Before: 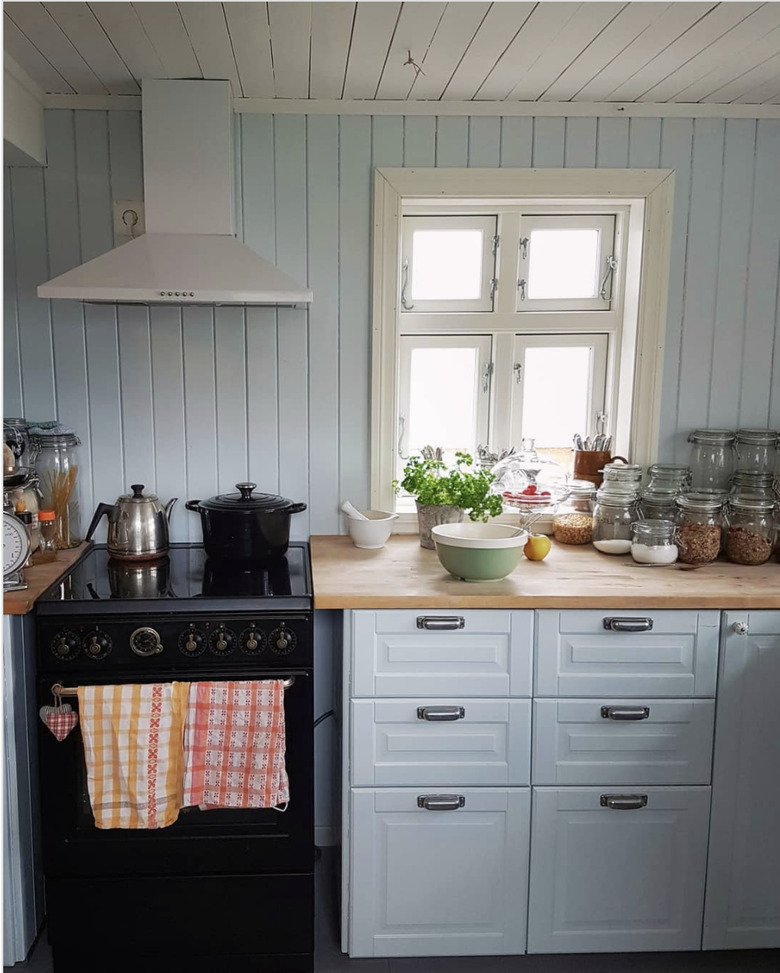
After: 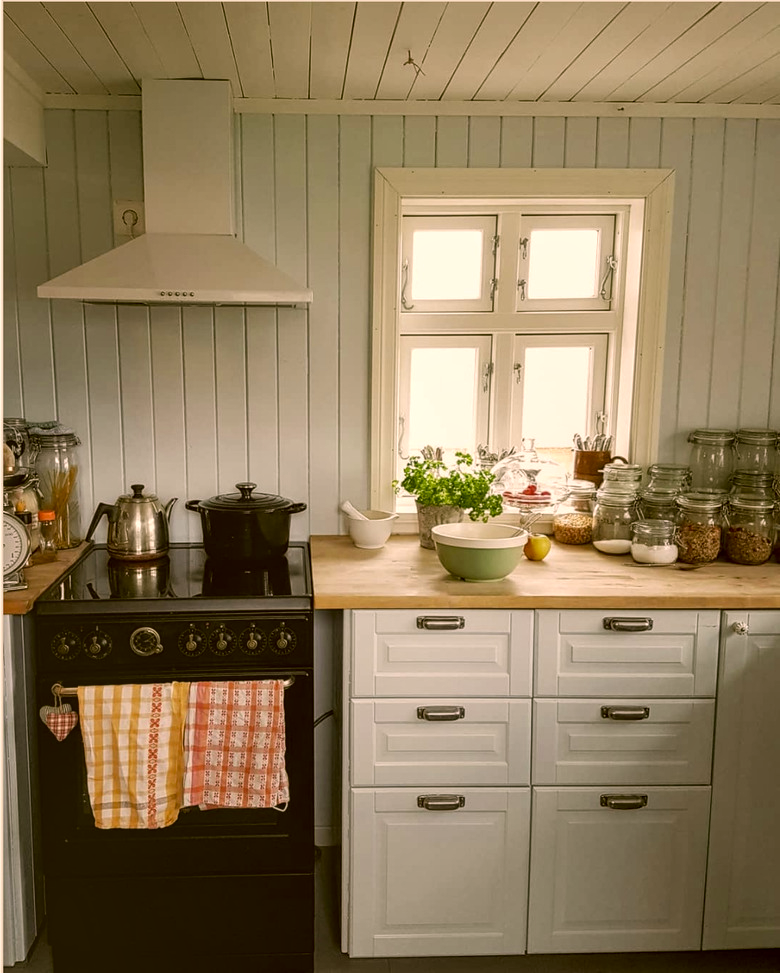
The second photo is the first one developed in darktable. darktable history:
local contrast: on, module defaults
color correction: highlights a* 8.82, highlights b* 15.3, shadows a* -0.455, shadows b* 26.11
